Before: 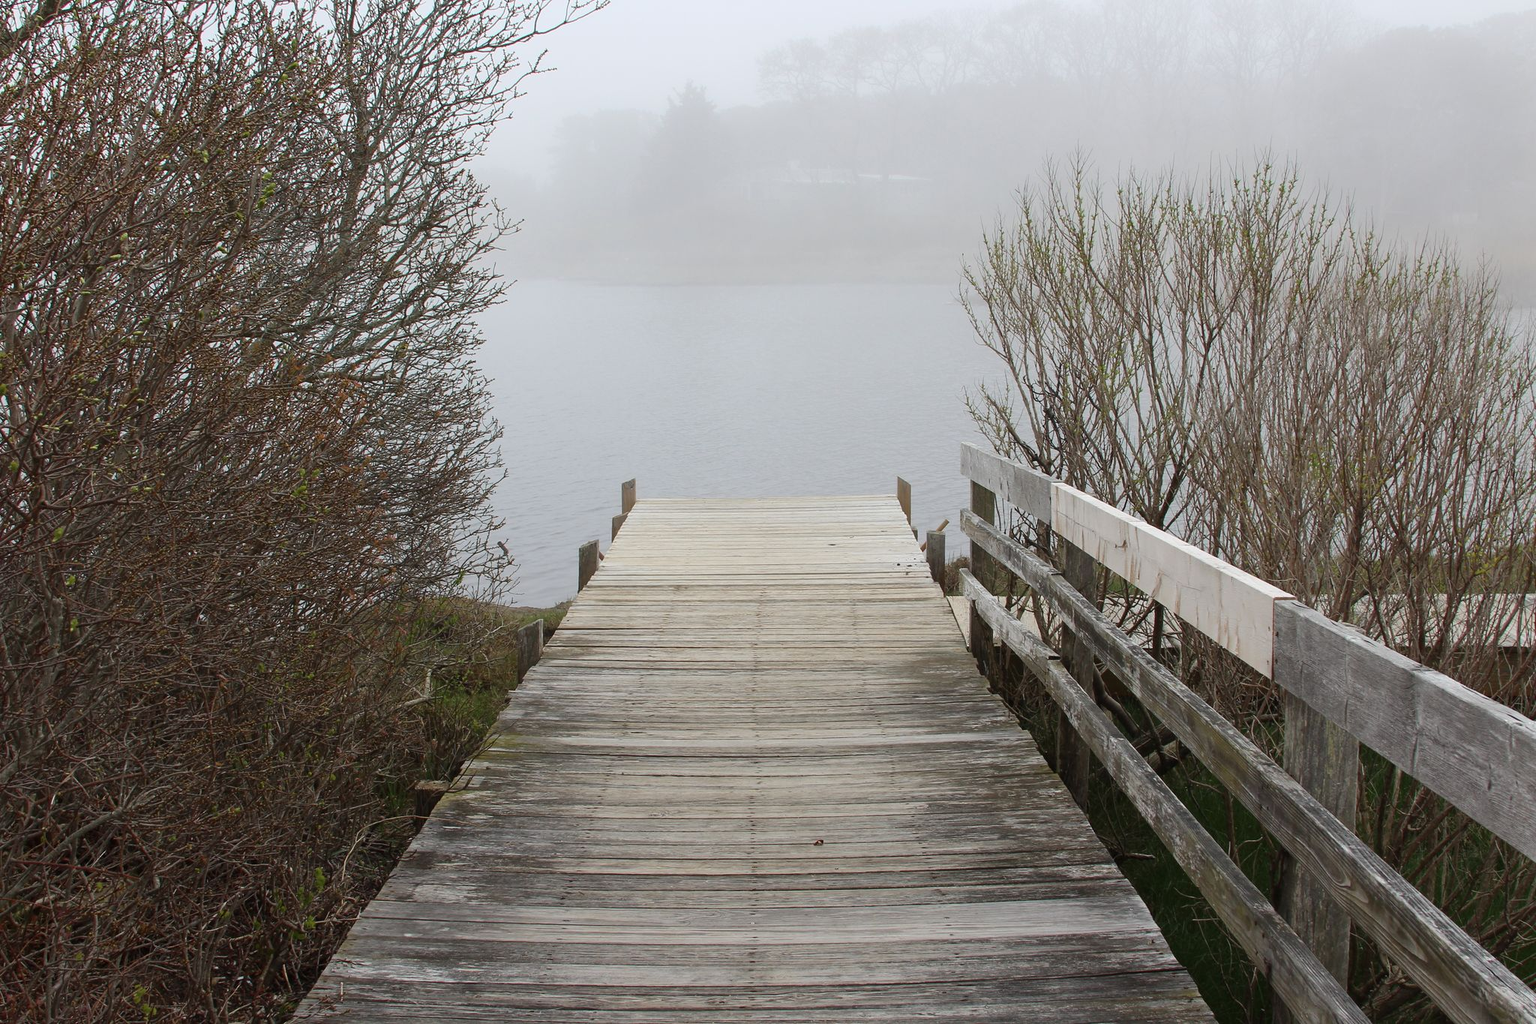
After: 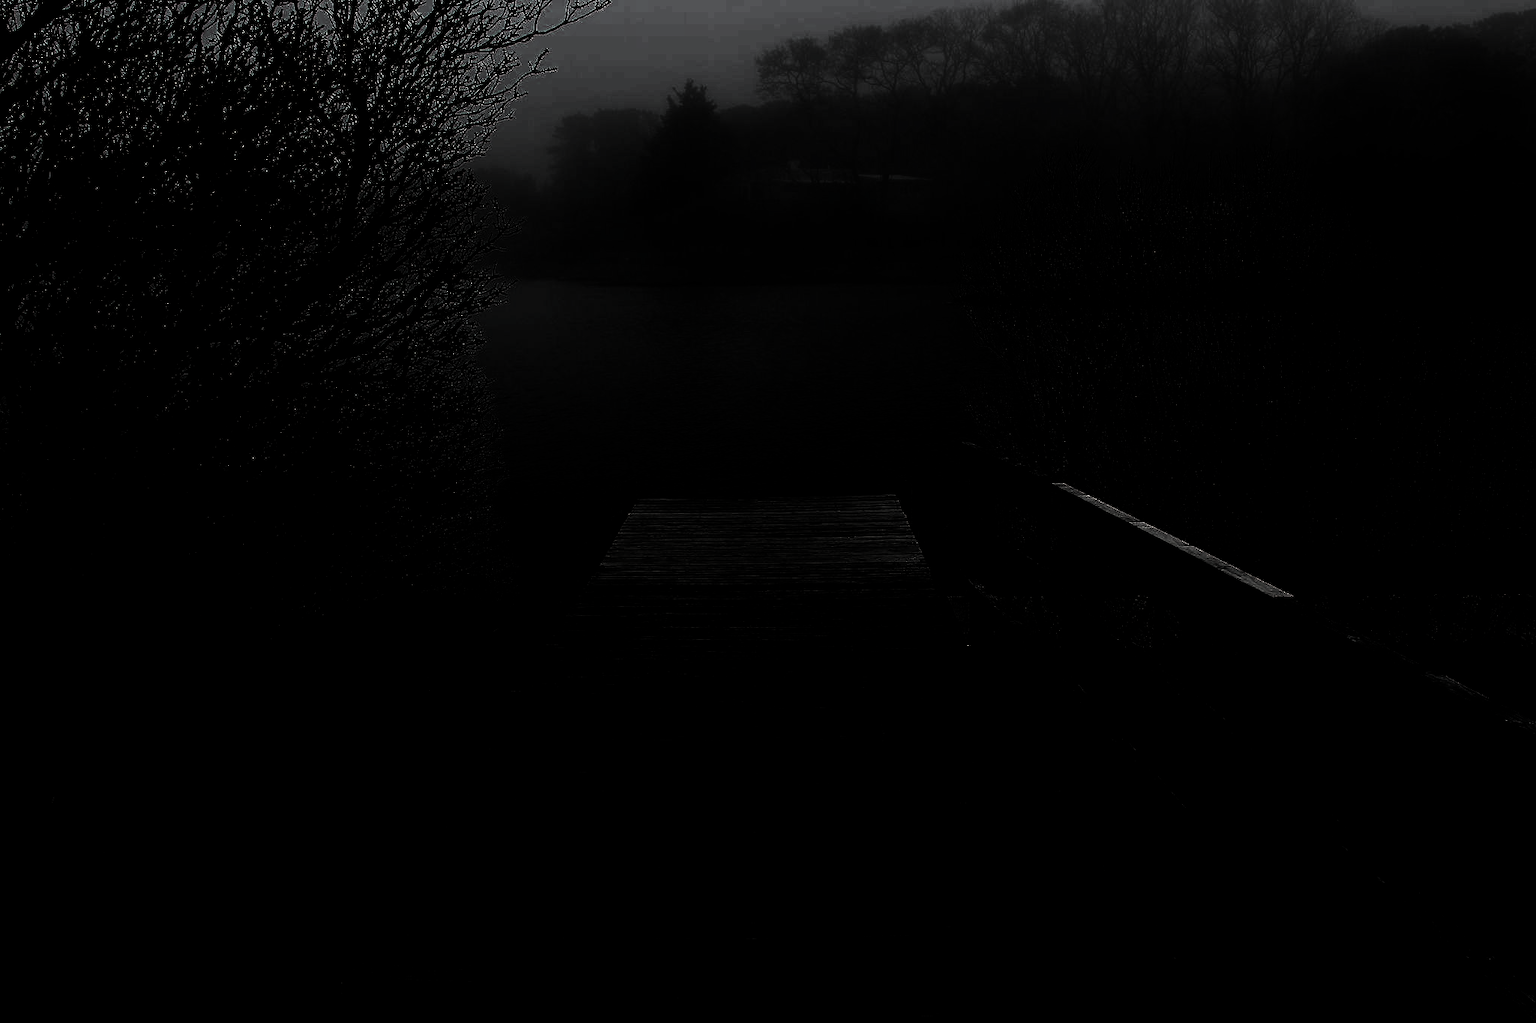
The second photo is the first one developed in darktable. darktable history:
levels: levels [0.721, 0.937, 0.997]
color calibration: x 0.342, y 0.357, temperature 5113.5 K
